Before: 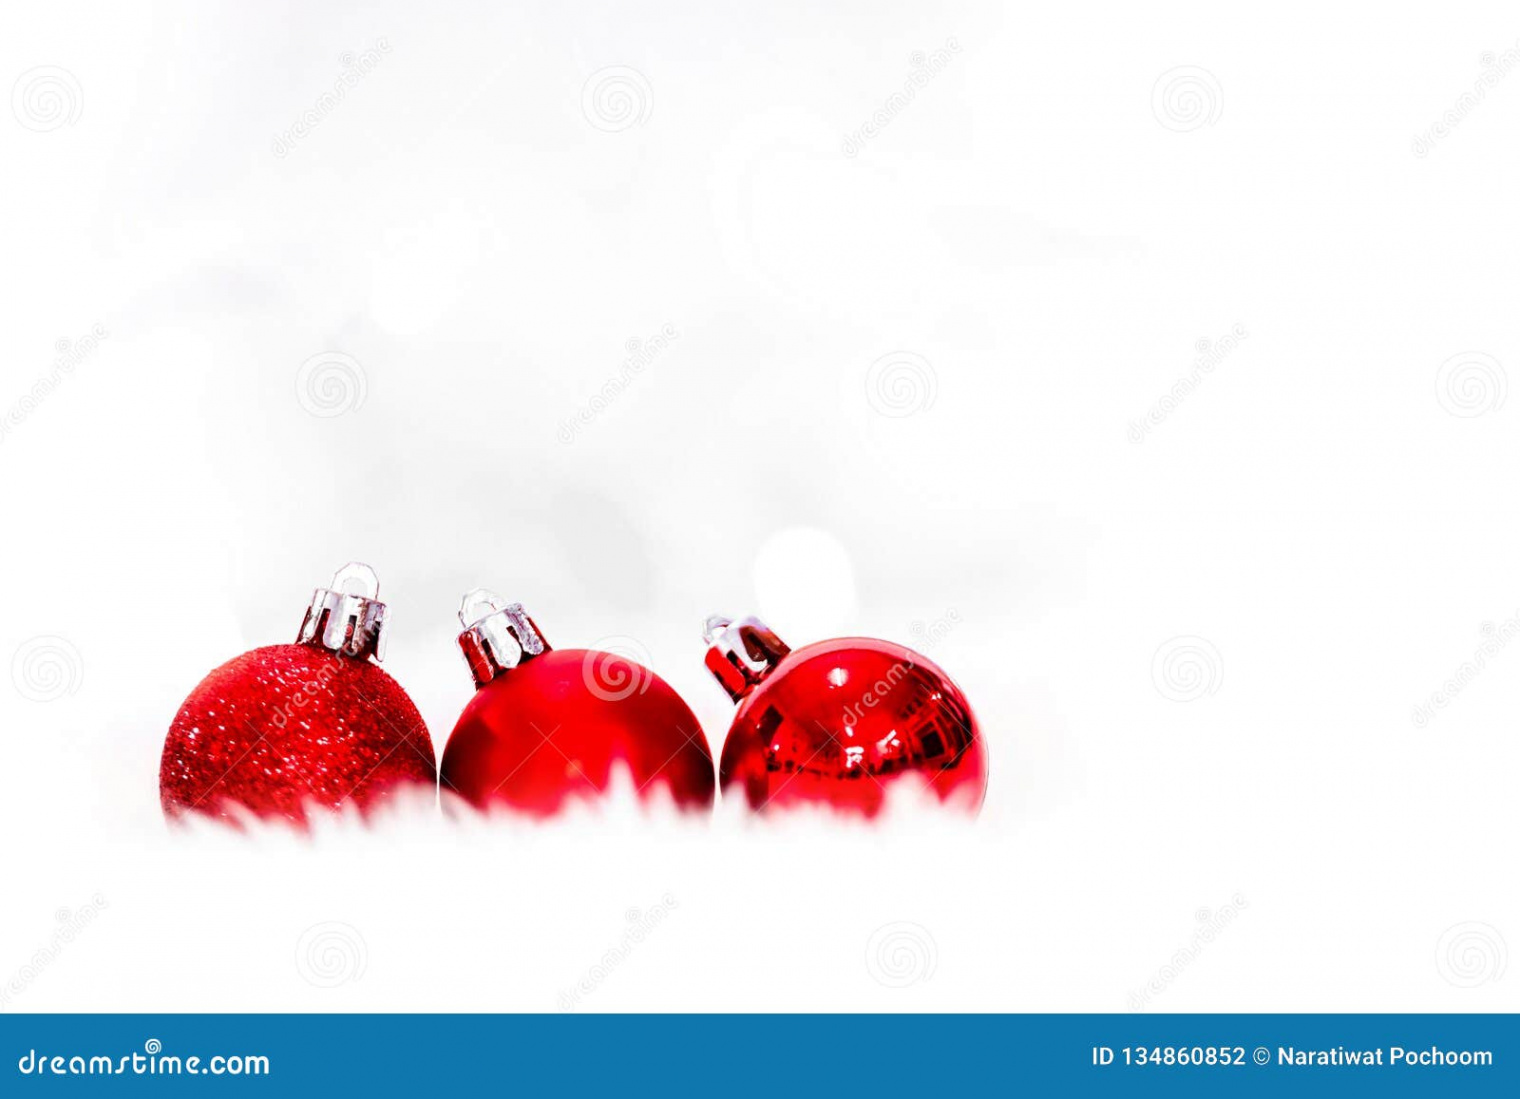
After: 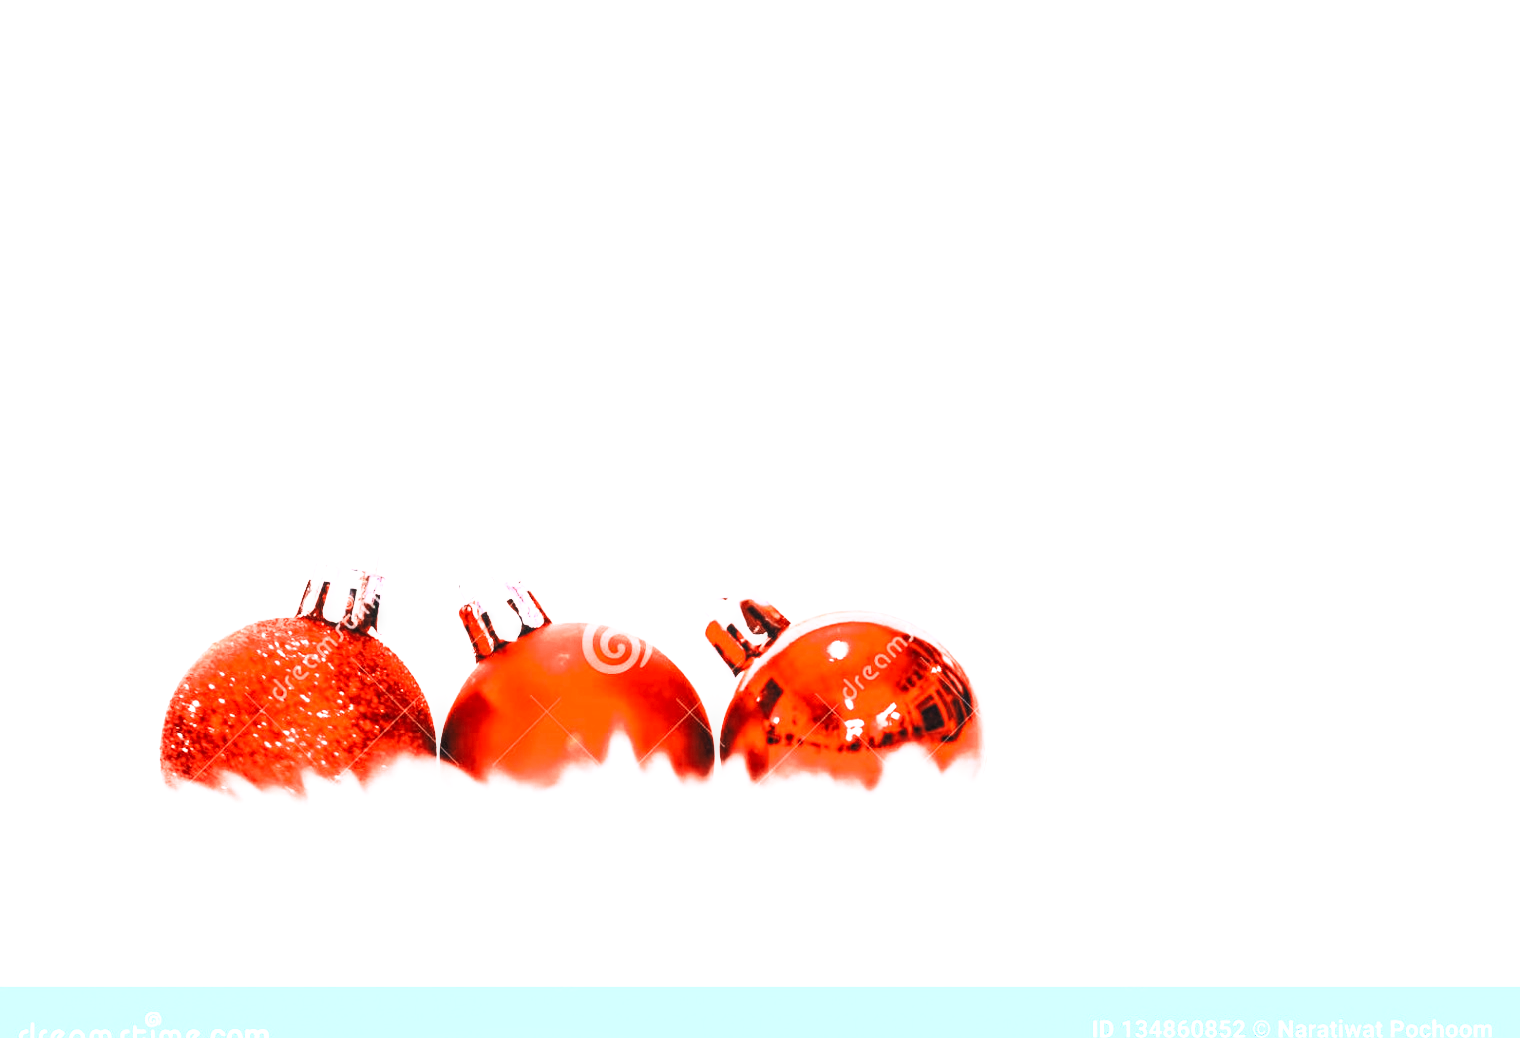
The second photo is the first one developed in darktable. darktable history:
crop and rotate: top 2.479%, bottom 3.018%
base curve: curves: ch0 [(0, 0) (0.026, 0.03) (0.109, 0.232) (0.351, 0.748) (0.669, 0.968) (1, 1)], preserve colors none
contrast brightness saturation: contrast 0.39, brightness 0.53
exposure: black level correction 0, exposure 0.5 EV, compensate exposure bias true, compensate highlight preservation false
color zones: curves: ch0 [(0, 0.5) (0.125, 0.4) (0.25, 0.5) (0.375, 0.4) (0.5, 0.4) (0.625, 0.6) (0.75, 0.6) (0.875, 0.5)]; ch1 [(0, 0.35) (0.125, 0.45) (0.25, 0.35) (0.375, 0.35) (0.5, 0.35) (0.625, 0.35) (0.75, 0.45) (0.875, 0.35)]; ch2 [(0, 0.6) (0.125, 0.5) (0.25, 0.5) (0.375, 0.6) (0.5, 0.6) (0.625, 0.5) (0.75, 0.5) (0.875, 0.5)]
local contrast: detail 130%
